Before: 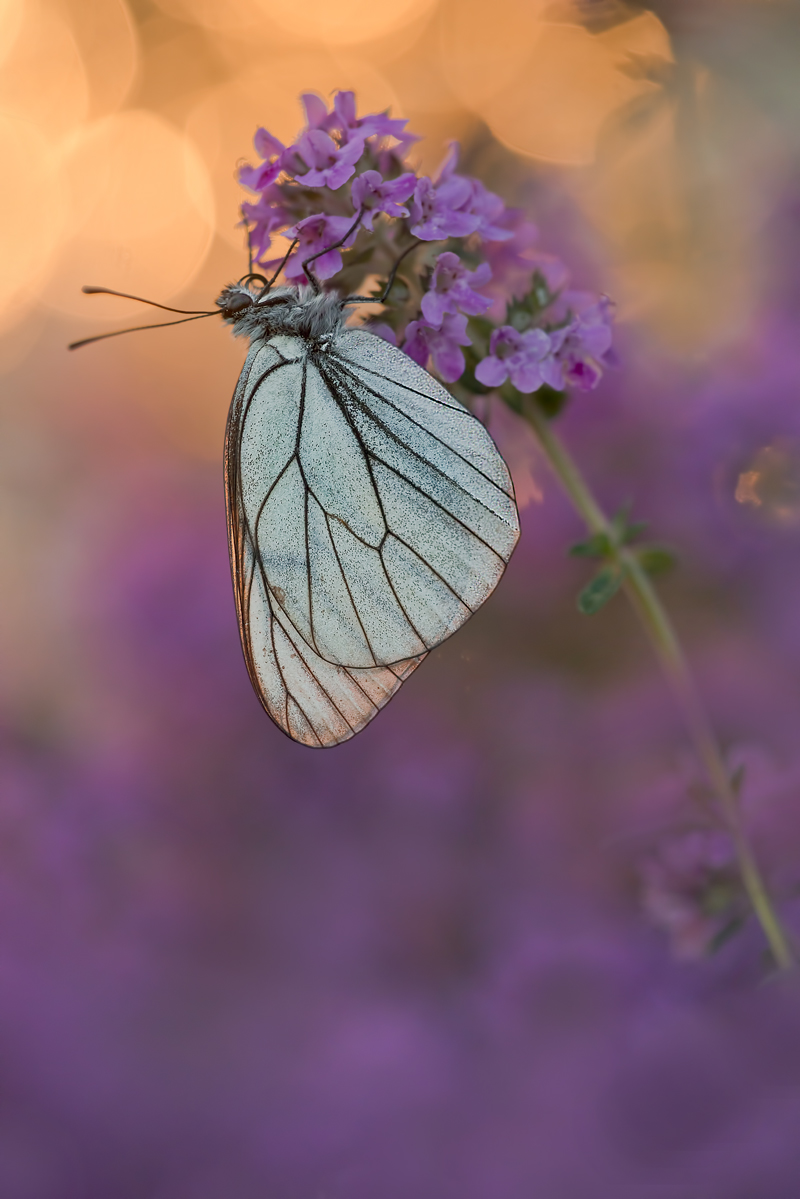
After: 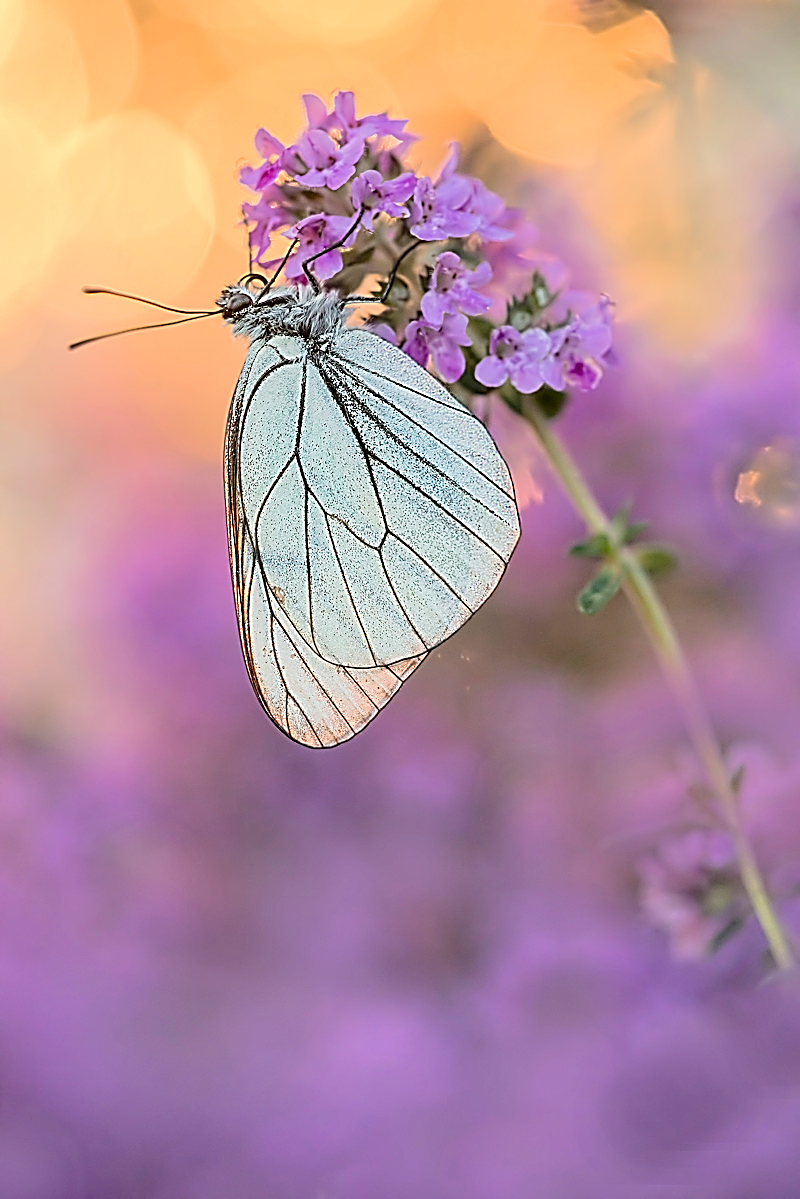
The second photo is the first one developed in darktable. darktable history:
tone equalizer: -7 EV 0.153 EV, -6 EV 0.602 EV, -5 EV 1.11 EV, -4 EV 1.34 EV, -3 EV 1.13 EV, -2 EV 0.6 EV, -1 EV 0.158 EV, edges refinement/feathering 500, mask exposure compensation -1.57 EV, preserve details no
local contrast: on, module defaults
sharpen: amount 1.856
